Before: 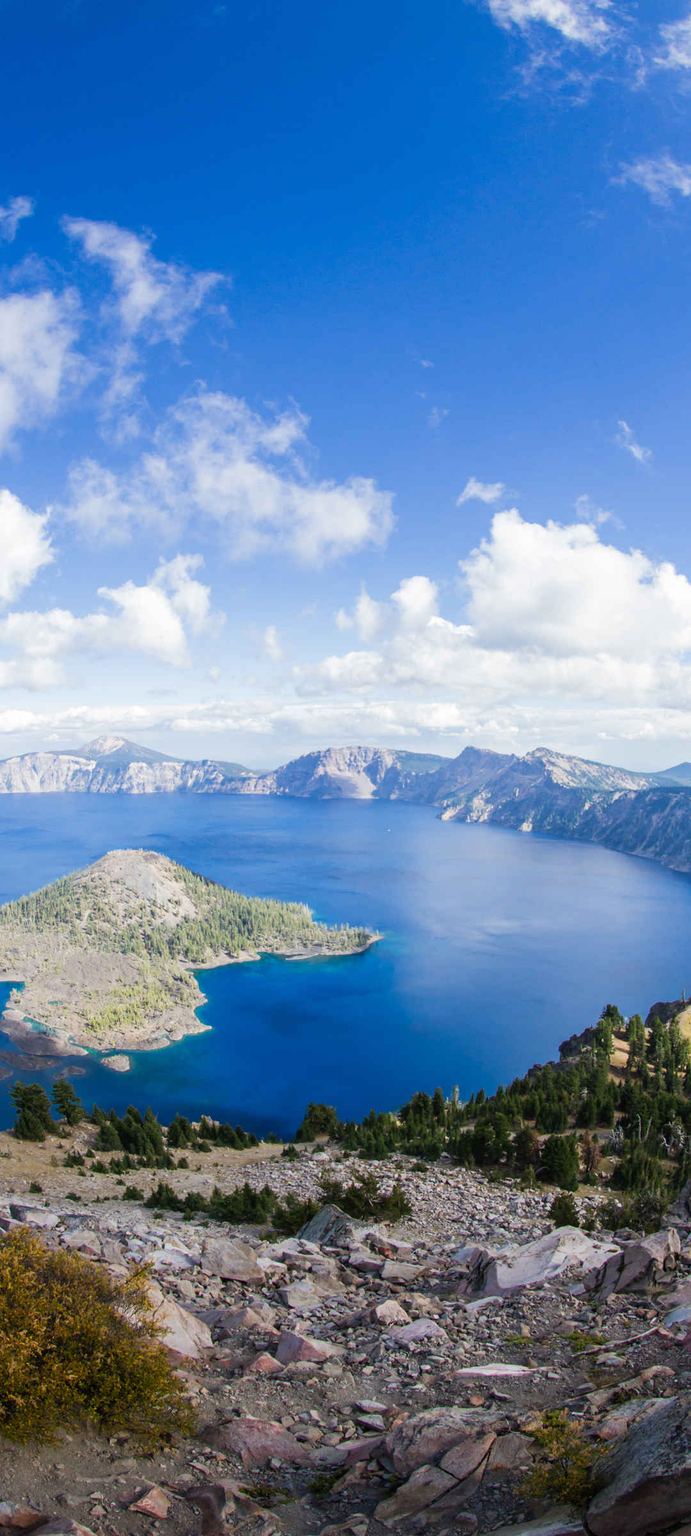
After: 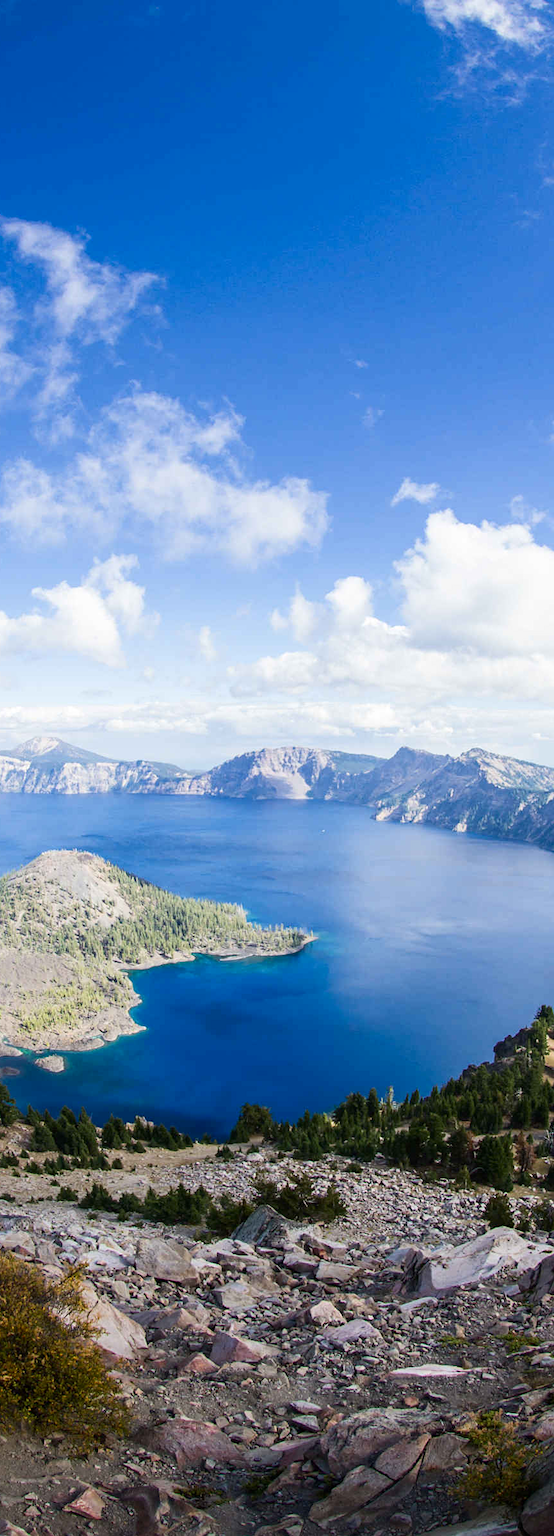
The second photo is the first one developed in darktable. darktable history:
base curve: curves: ch0 [(0, 0) (0.297, 0.298) (1, 1)], preserve colors none
contrast brightness saturation: contrast 0.14
sharpen: amount 0.2
crop and rotate: left 9.597%, right 10.195%
